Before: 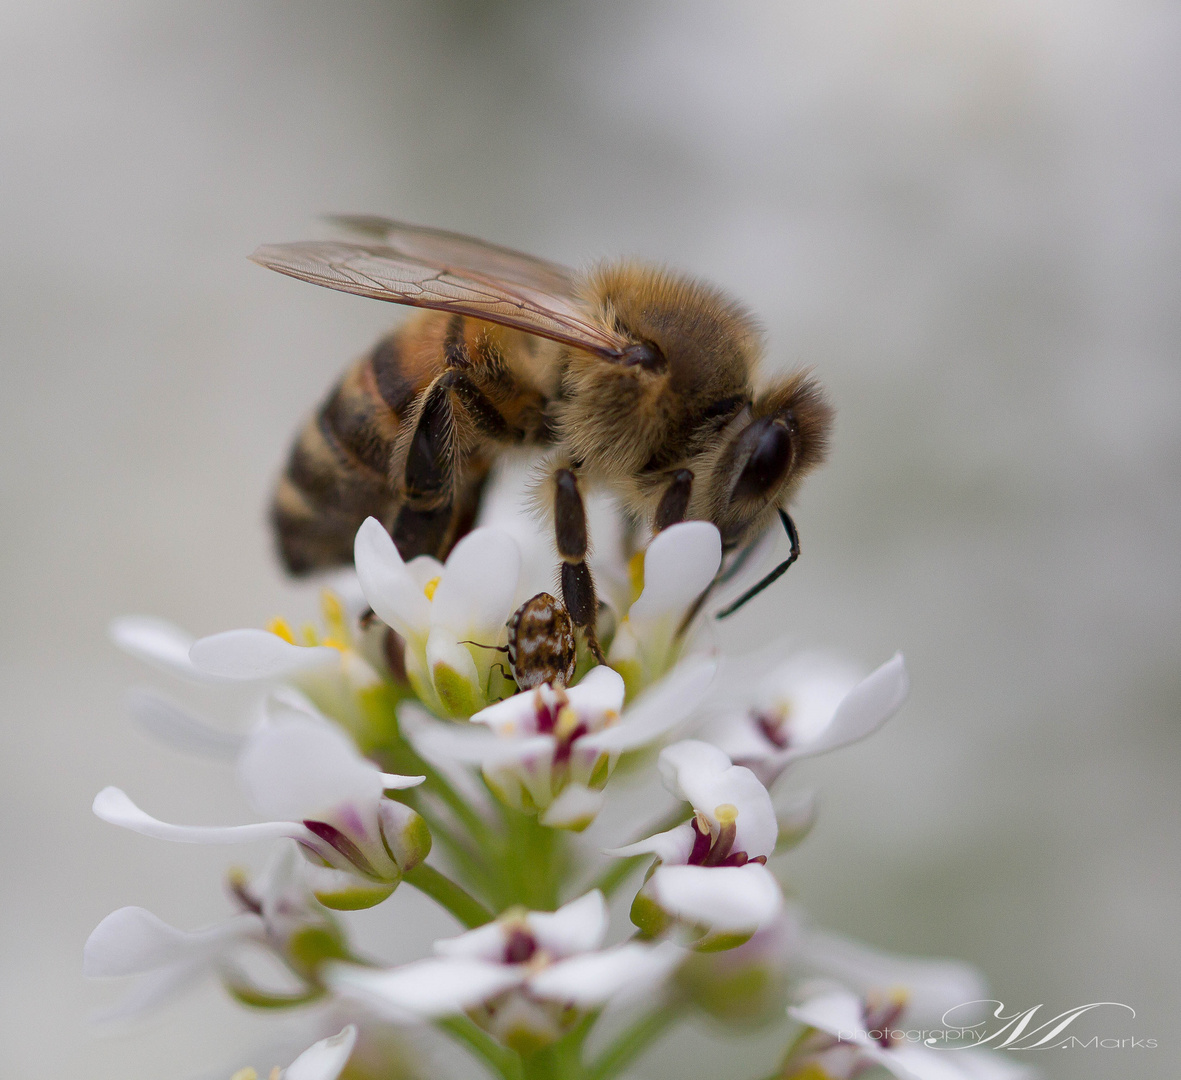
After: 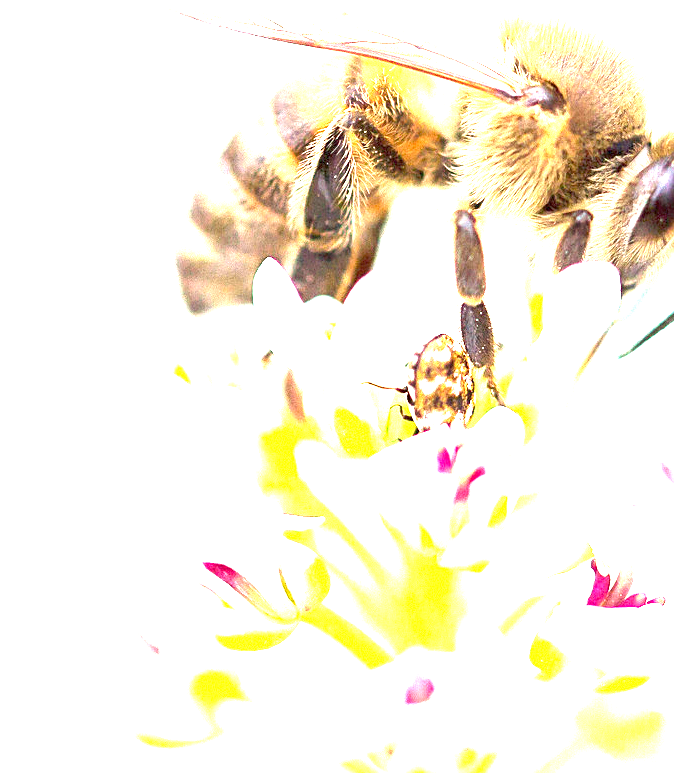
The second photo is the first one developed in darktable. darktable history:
exposure: black level correction 0, exposure 4.076 EV, compensate highlight preservation false
crop: left 8.59%, top 24.016%, right 34.282%, bottom 4.383%
sharpen: on, module defaults
